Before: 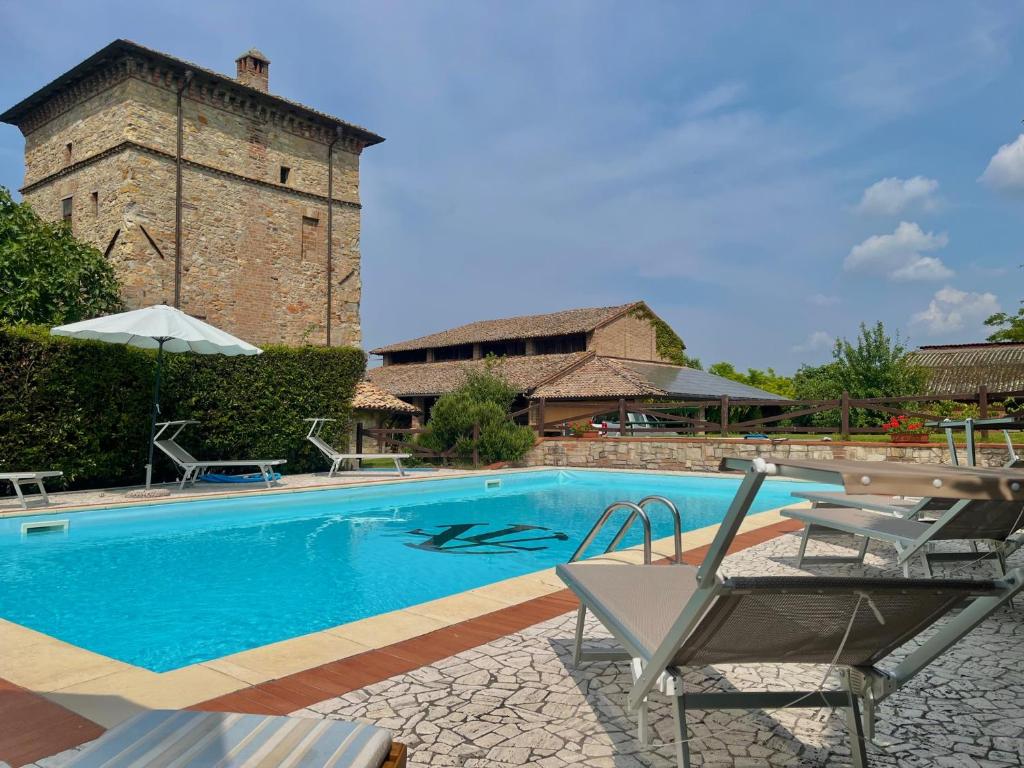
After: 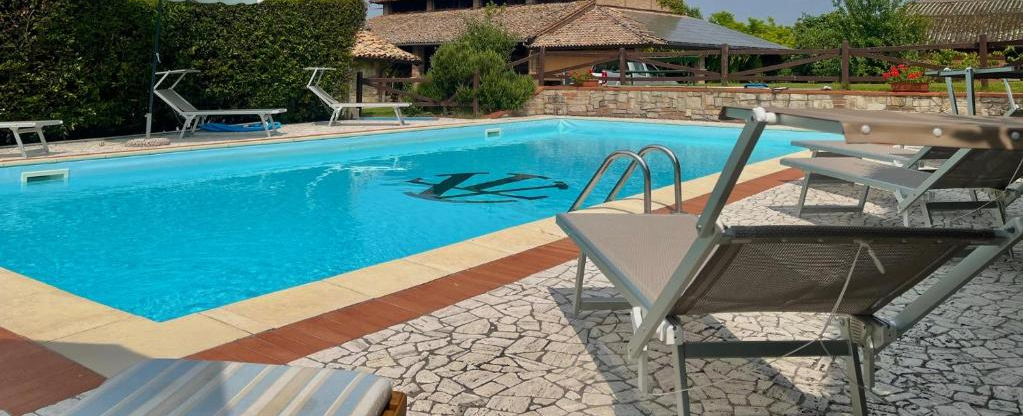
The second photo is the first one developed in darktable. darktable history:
crop and rotate: top 45.788%, right 0.018%
tone equalizer: on, module defaults
